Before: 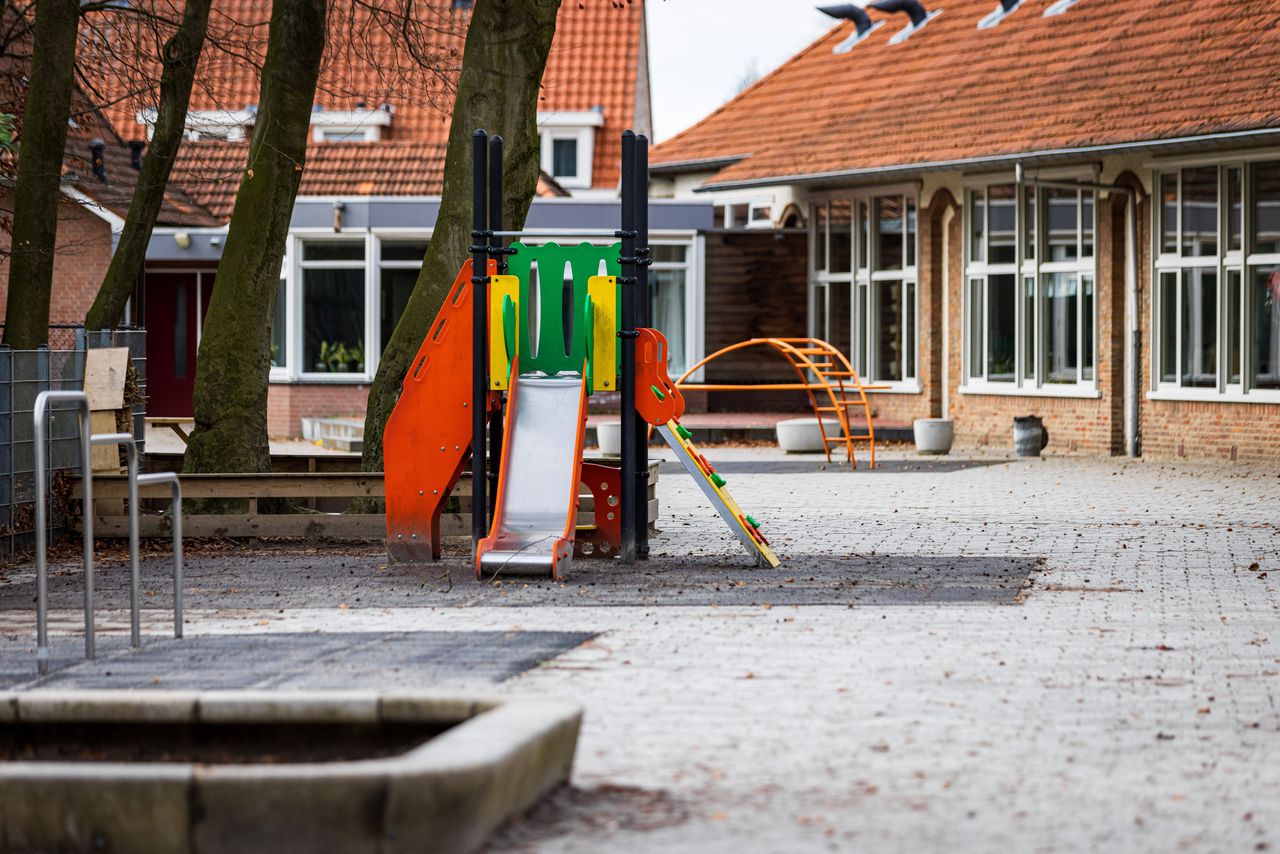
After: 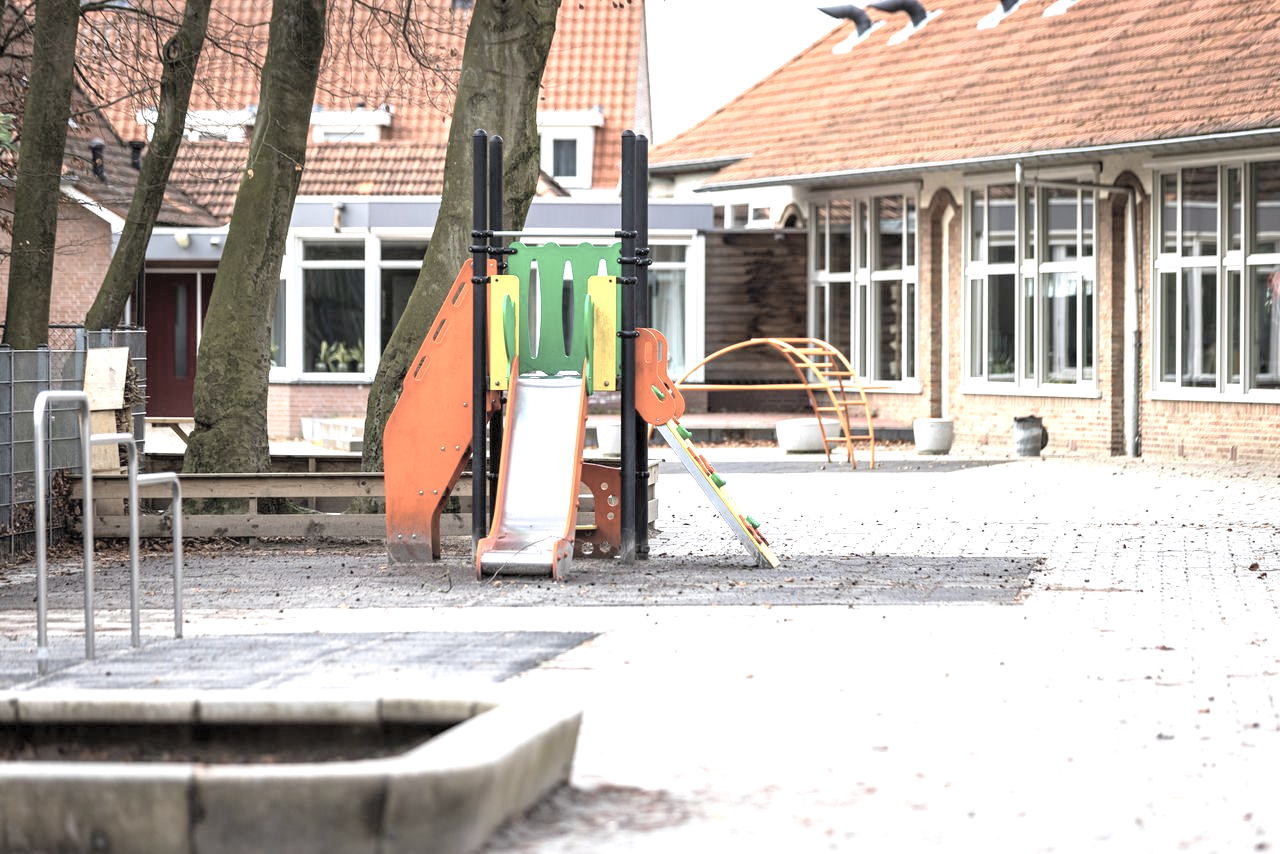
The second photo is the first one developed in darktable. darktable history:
contrast brightness saturation: brightness 0.187, saturation -0.488
exposure: exposure 1.159 EV, compensate exposure bias true, compensate highlight preservation false
